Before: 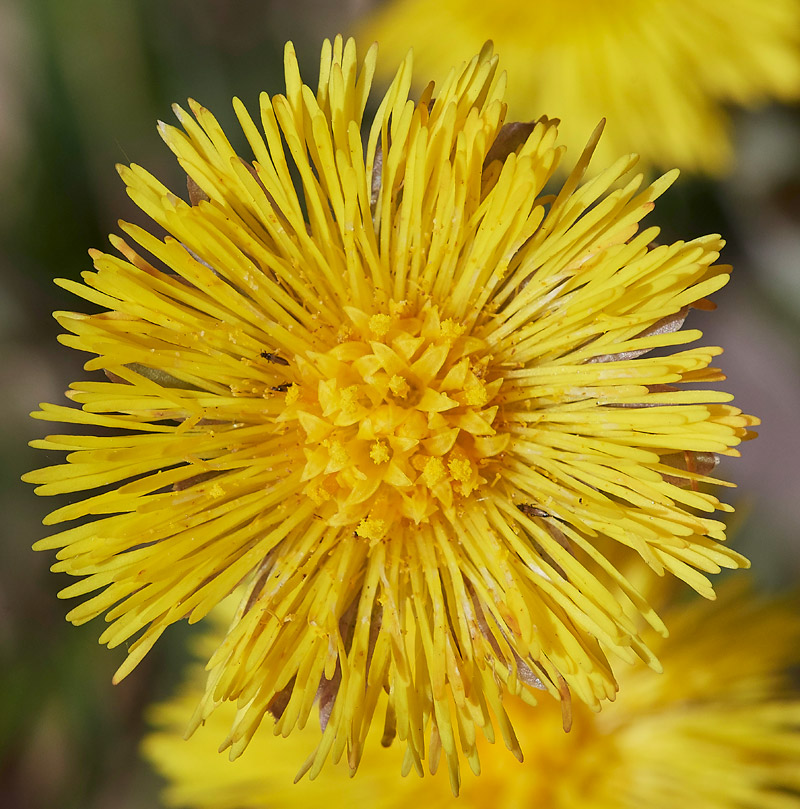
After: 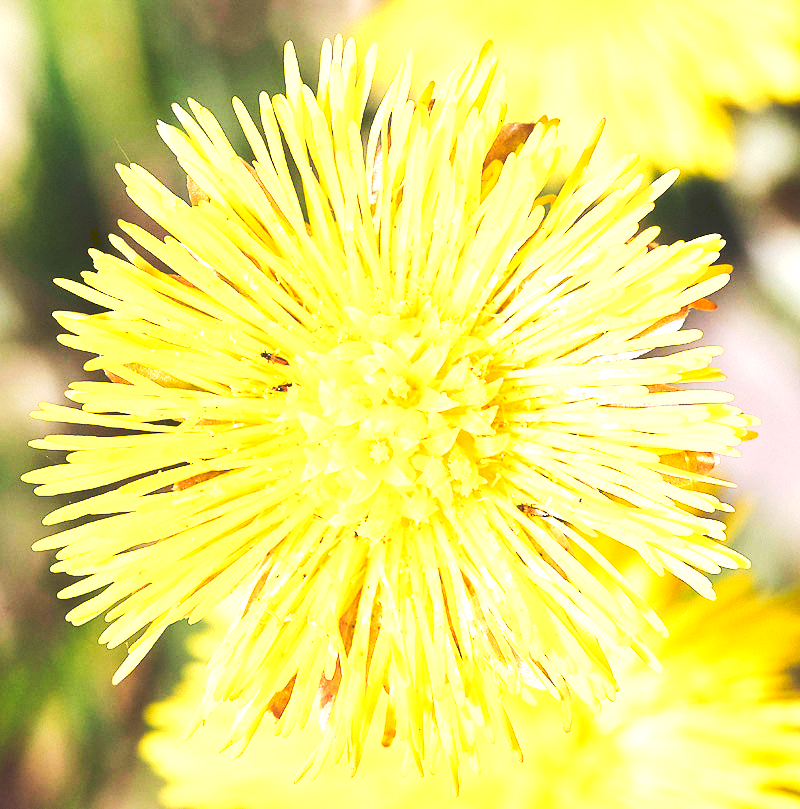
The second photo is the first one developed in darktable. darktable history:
tone curve: curves: ch0 [(0, 0) (0.003, 0.183) (0.011, 0.183) (0.025, 0.184) (0.044, 0.188) (0.069, 0.197) (0.1, 0.204) (0.136, 0.212) (0.177, 0.226) (0.224, 0.24) (0.277, 0.273) (0.335, 0.322) (0.399, 0.388) (0.468, 0.468) (0.543, 0.579) (0.623, 0.686) (0.709, 0.792) (0.801, 0.877) (0.898, 0.939) (1, 1)], preserve colors none
rotate and perspective: crop left 0, crop top 0
tone equalizer: -8 EV -0.417 EV, -7 EV -0.389 EV, -6 EV -0.333 EV, -5 EV -0.222 EV, -3 EV 0.222 EV, -2 EV 0.333 EV, -1 EV 0.389 EV, +0 EV 0.417 EV, edges refinement/feathering 500, mask exposure compensation -1.57 EV, preserve details no
grain: coarseness 0.09 ISO, strength 10%
exposure: black level correction 0.001, exposure 2 EV, compensate highlight preservation false
